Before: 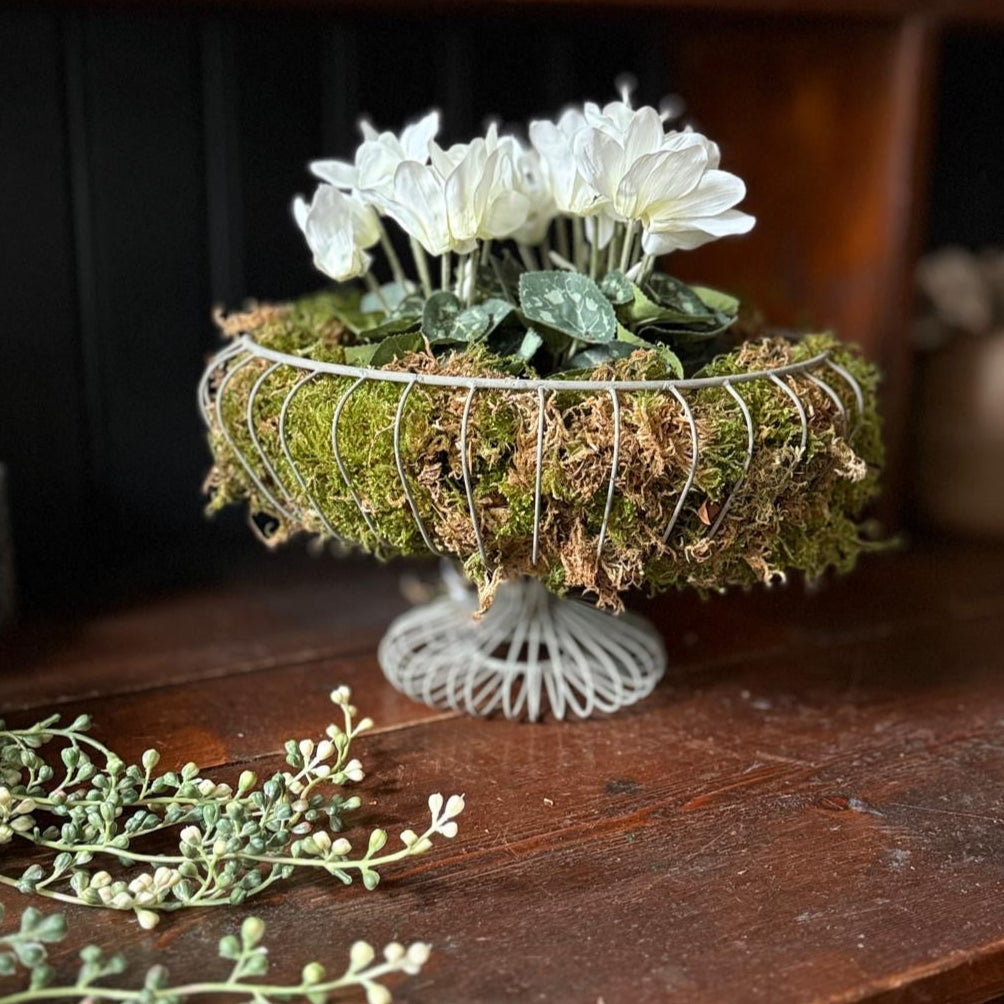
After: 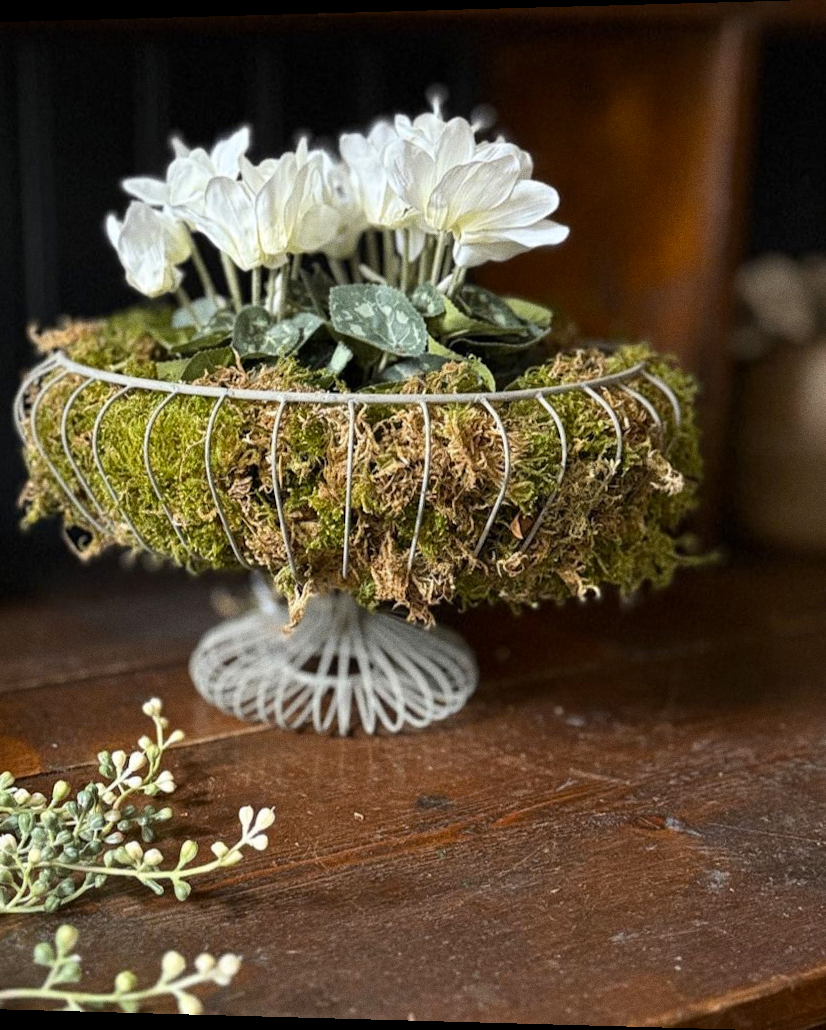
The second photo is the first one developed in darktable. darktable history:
crop: left 17.582%, bottom 0.031%
grain: strength 26%
rotate and perspective: lens shift (horizontal) -0.055, automatic cropping off
color contrast: green-magenta contrast 0.8, blue-yellow contrast 1.1, unbound 0
